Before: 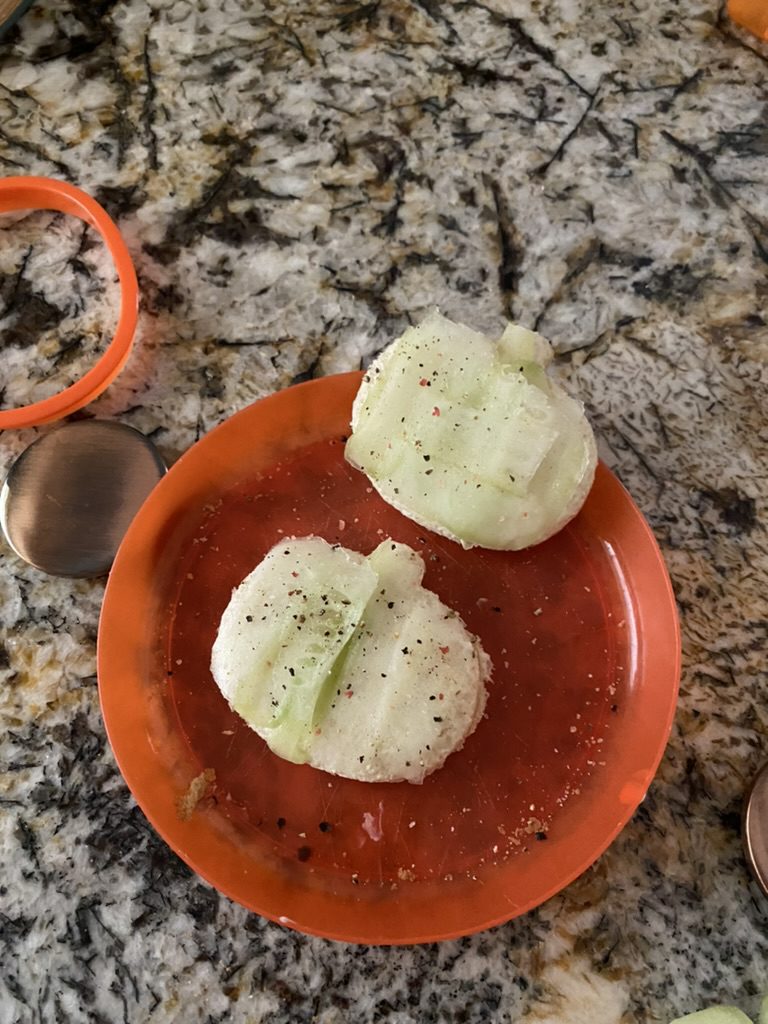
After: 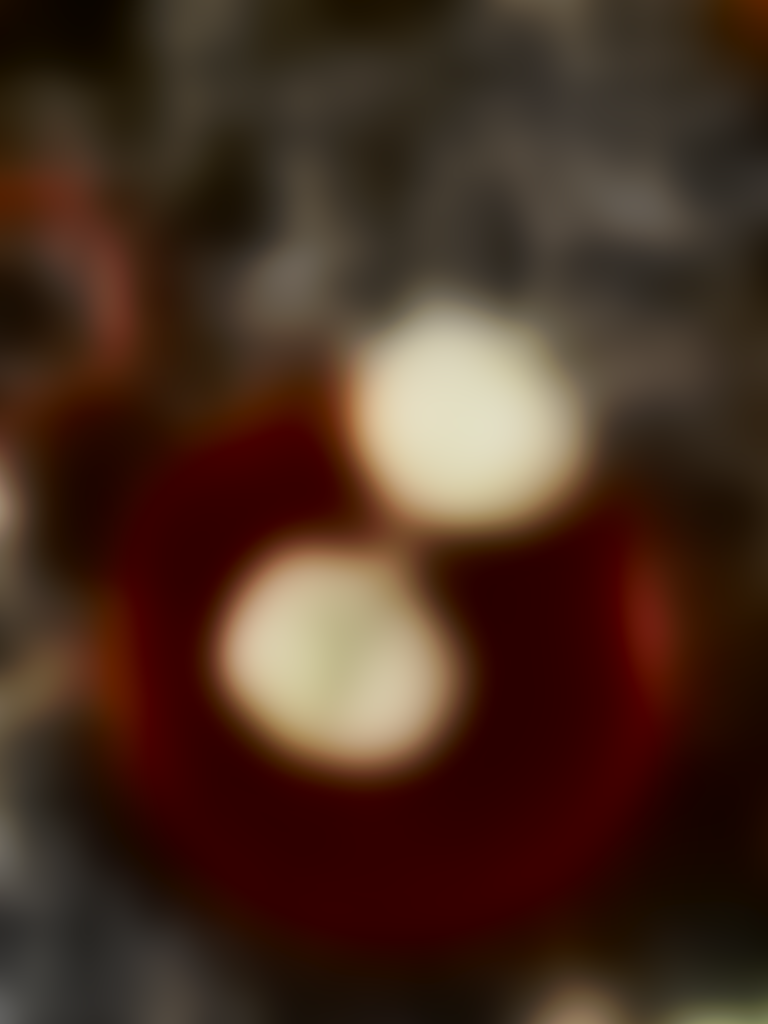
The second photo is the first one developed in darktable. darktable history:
tone curve: curves: ch0 [(0, 0) (0.003, 0.01) (0.011, 0.015) (0.025, 0.023) (0.044, 0.038) (0.069, 0.058) (0.1, 0.093) (0.136, 0.134) (0.177, 0.176) (0.224, 0.221) (0.277, 0.282) (0.335, 0.36) (0.399, 0.438) (0.468, 0.54) (0.543, 0.632) (0.623, 0.724) (0.709, 0.814) (0.801, 0.885) (0.898, 0.947) (1, 1)], preserve colors none
lowpass: radius 31.92, contrast 1.72, brightness -0.98, saturation 0.94
